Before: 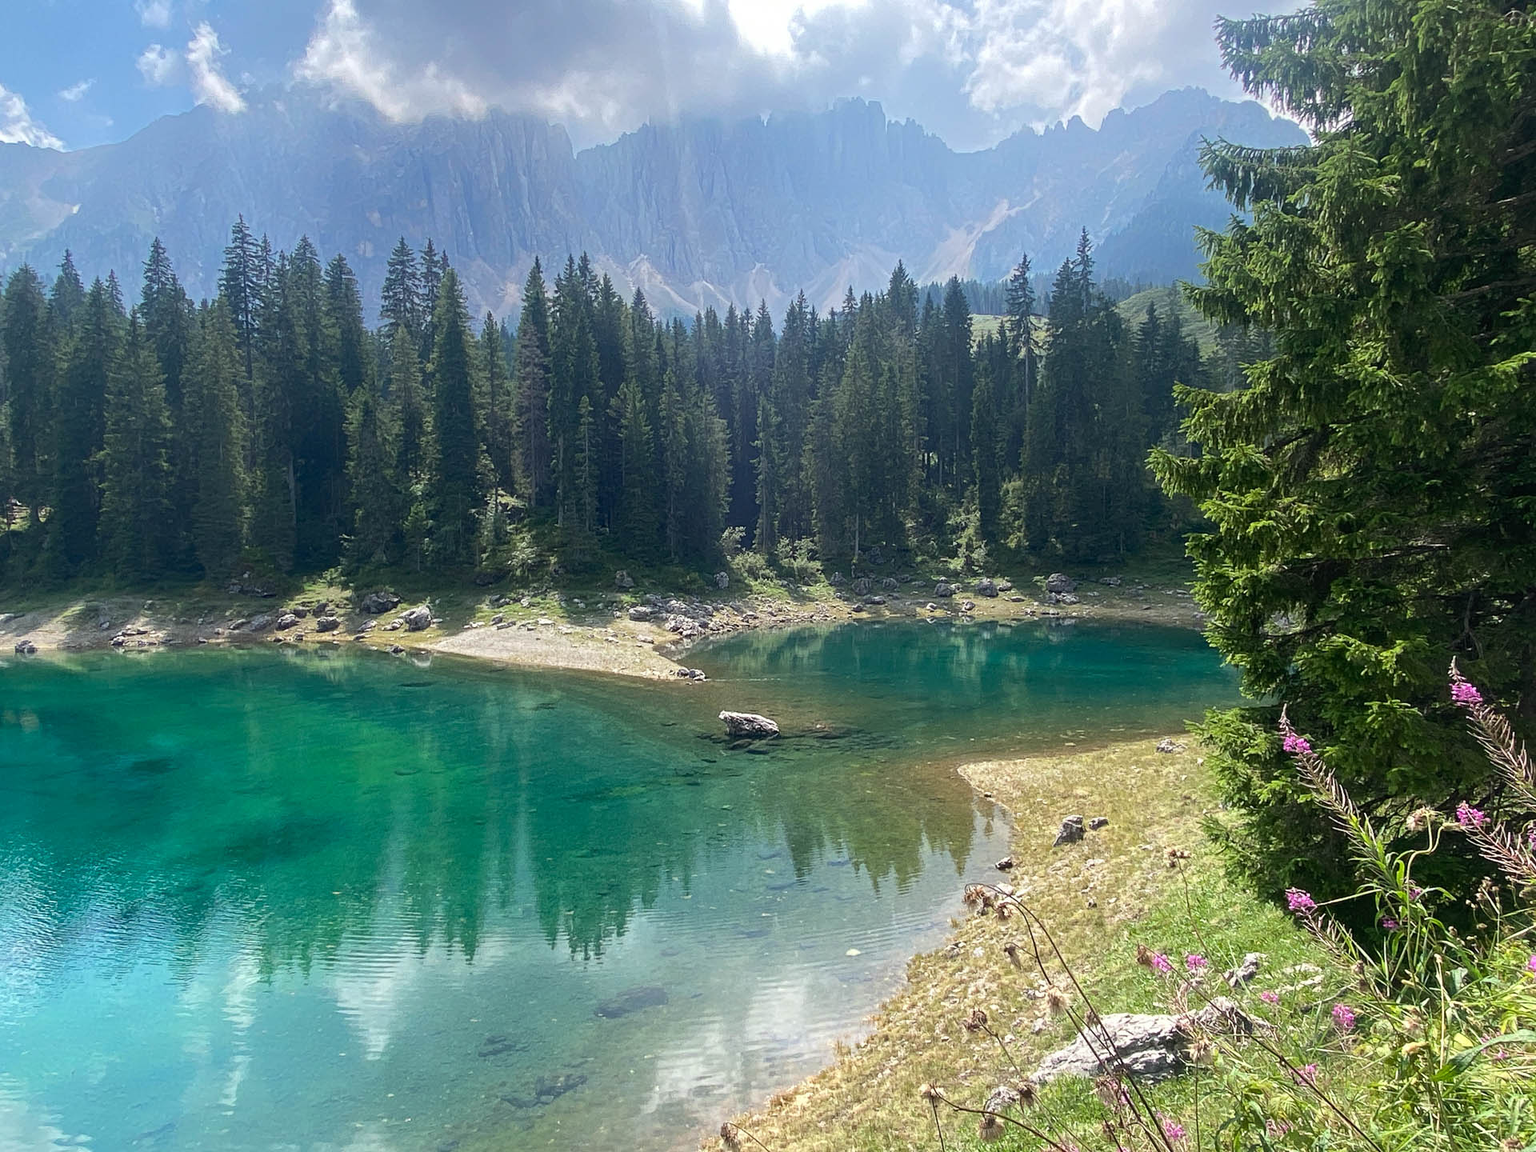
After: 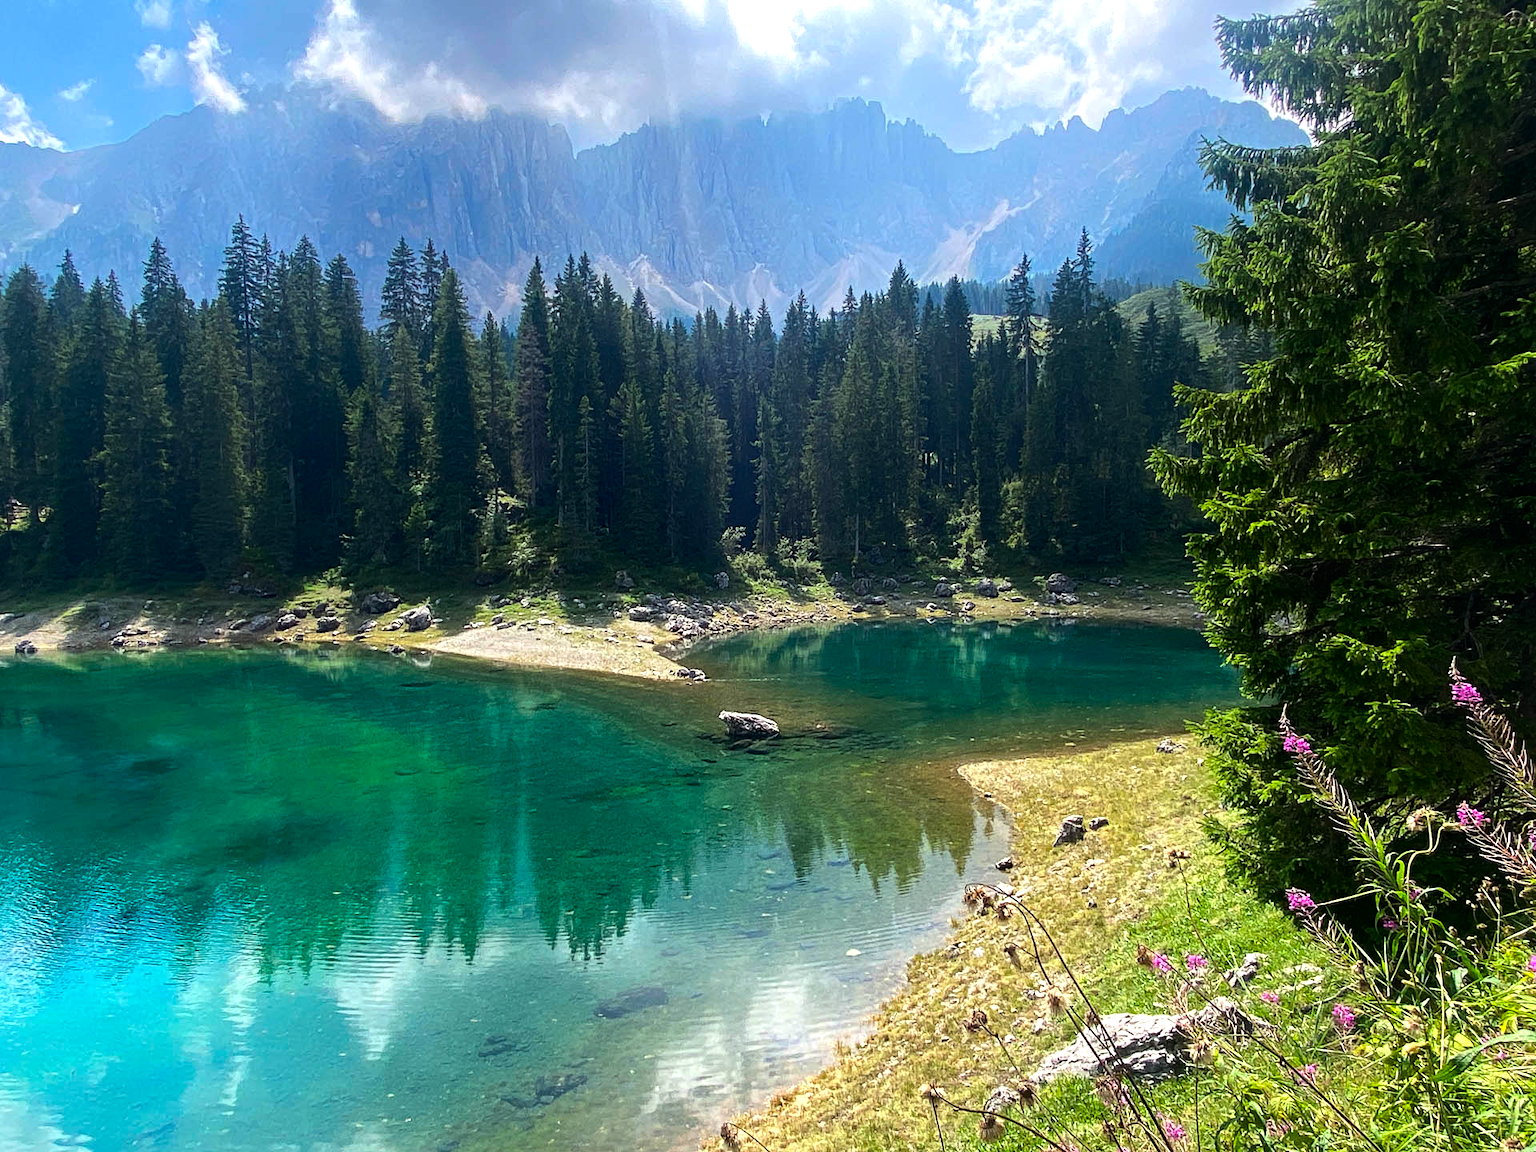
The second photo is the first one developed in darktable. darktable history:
contrast brightness saturation: contrast 0.09, saturation 0.28
color balance rgb: shadows lift › luminance -10%, power › luminance -9%, linear chroma grading › global chroma 10%, global vibrance 10%, contrast 15%, saturation formula JzAzBz (2021)
